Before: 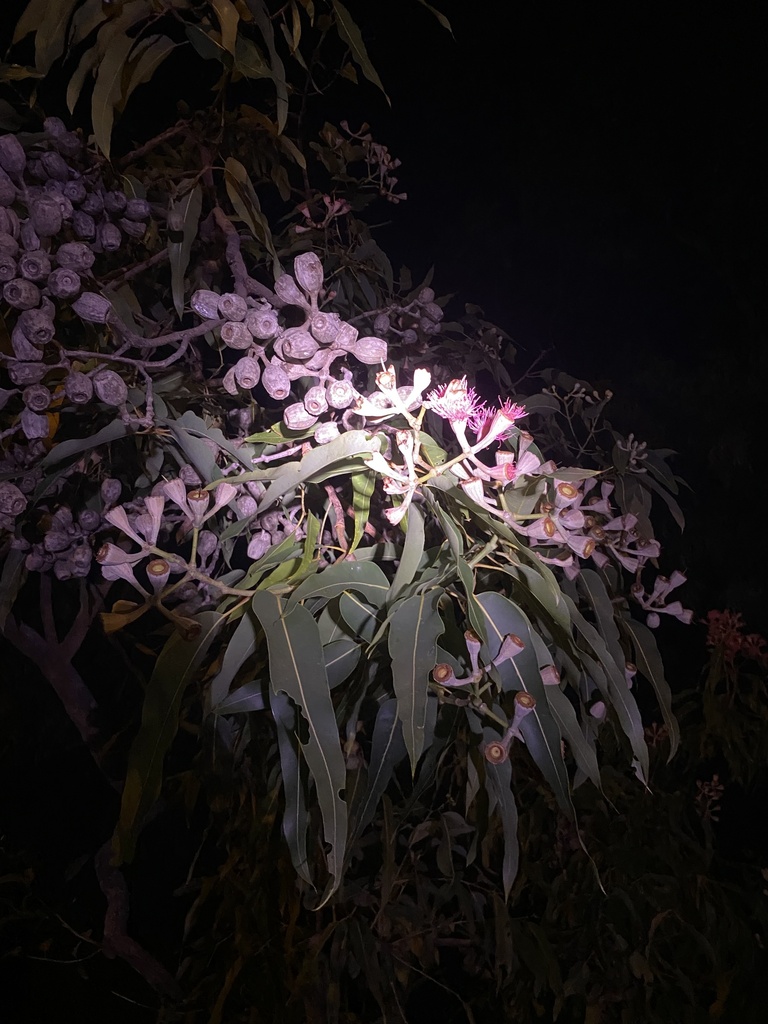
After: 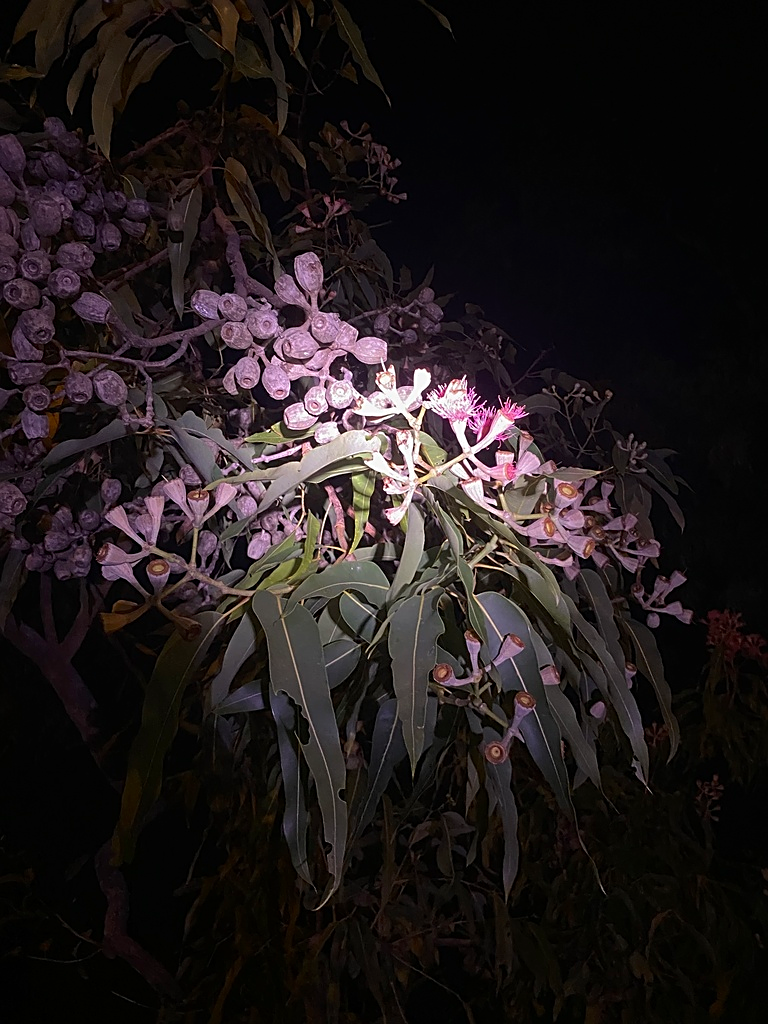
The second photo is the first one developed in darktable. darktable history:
shadows and highlights: shadows -20.03, white point adjustment -2.16, highlights -35.09, highlights color adjustment 40.25%
sharpen: on, module defaults
